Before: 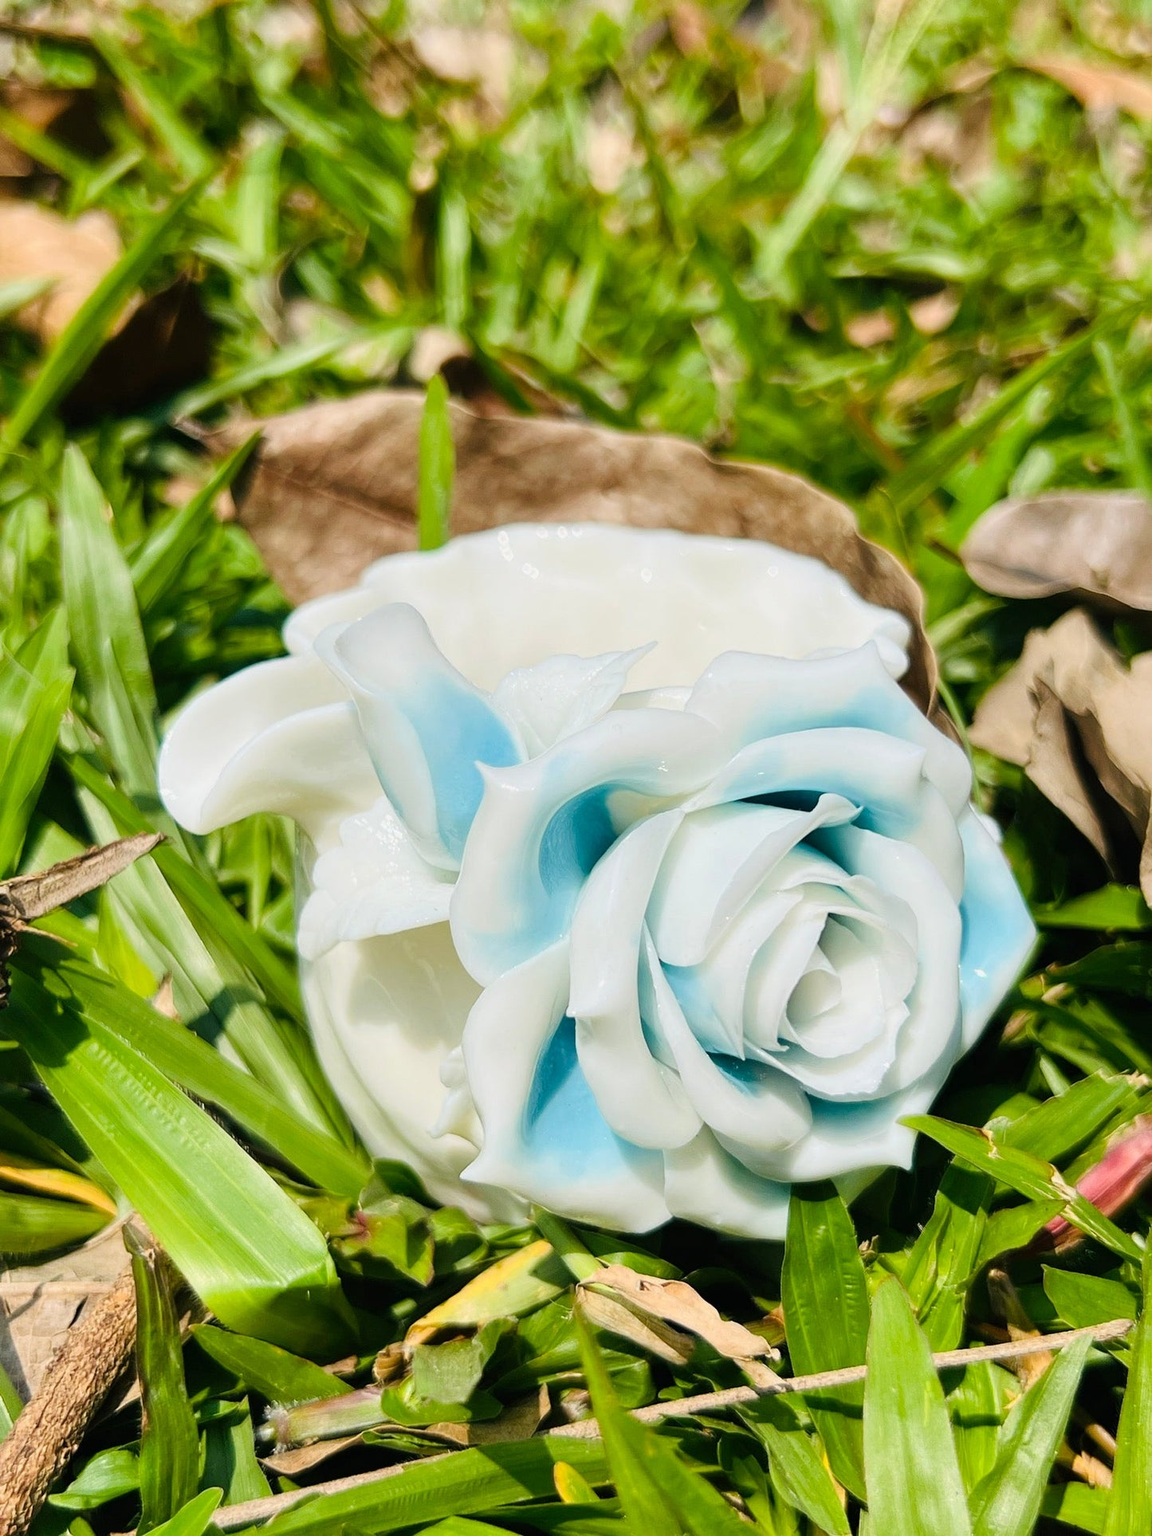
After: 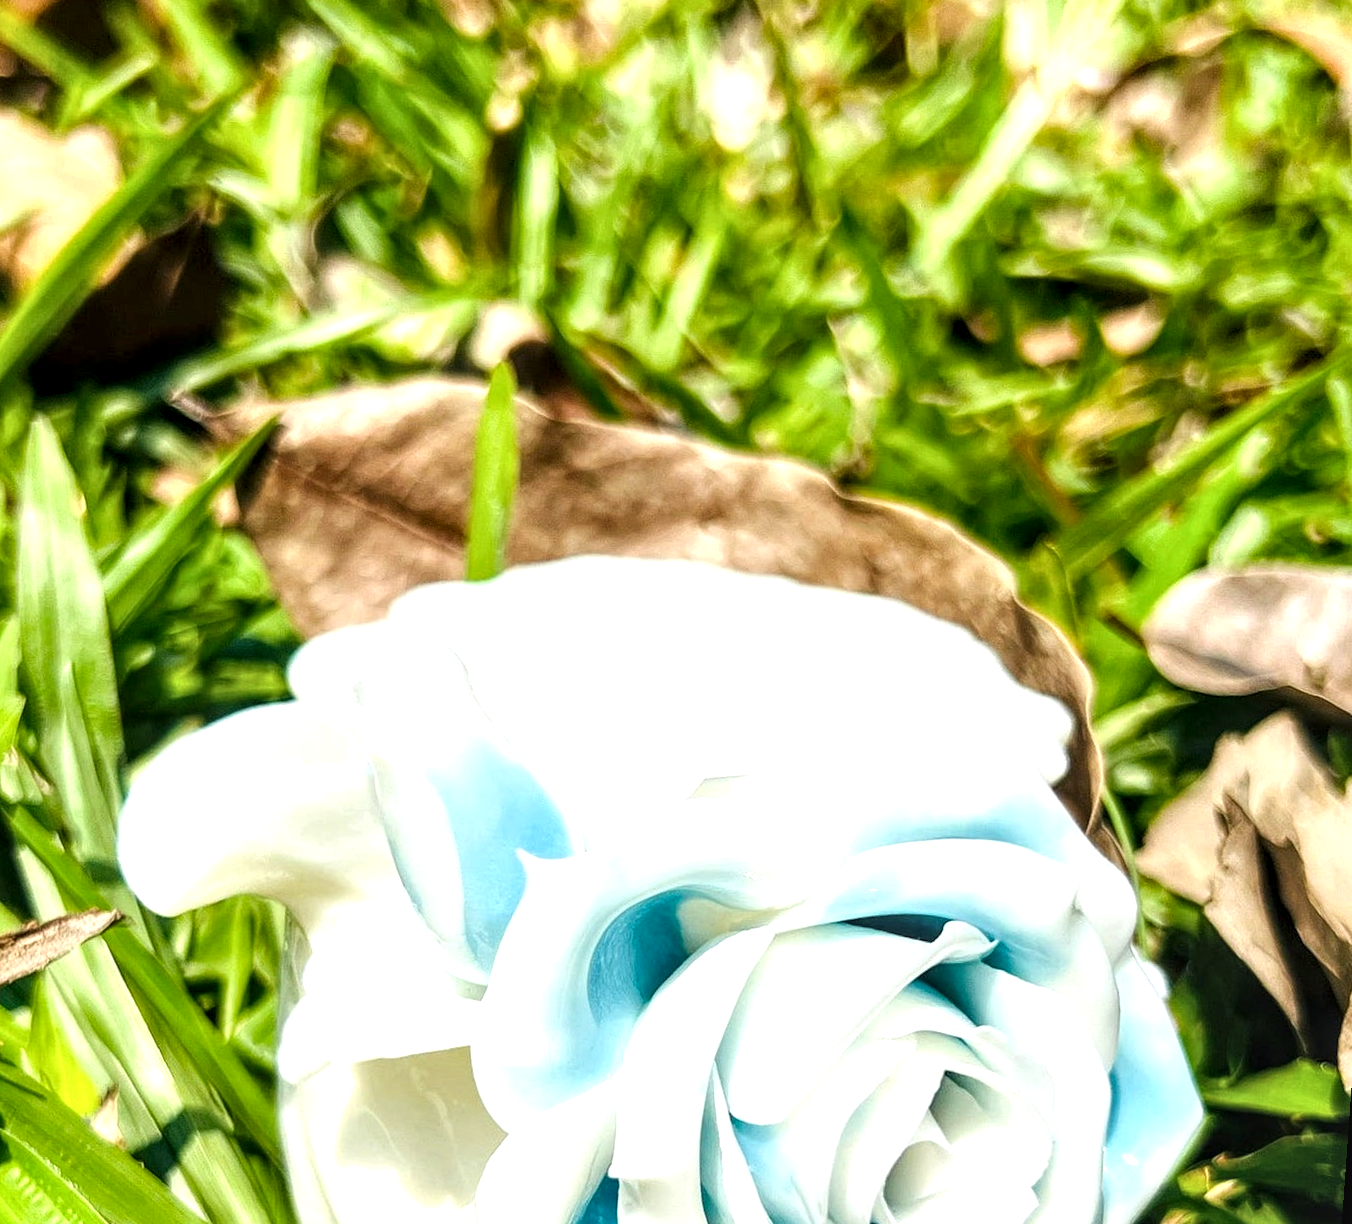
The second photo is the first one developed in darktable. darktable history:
tone equalizer: on, module defaults
local contrast: detail 150%
exposure: exposure 0.7 EV, compensate highlight preservation false
levels: levels [0, 0.51, 1]
crop and rotate: left 9.345%, top 7.22%, right 4.982%, bottom 32.331%
rotate and perspective: rotation 4.1°, automatic cropping off
